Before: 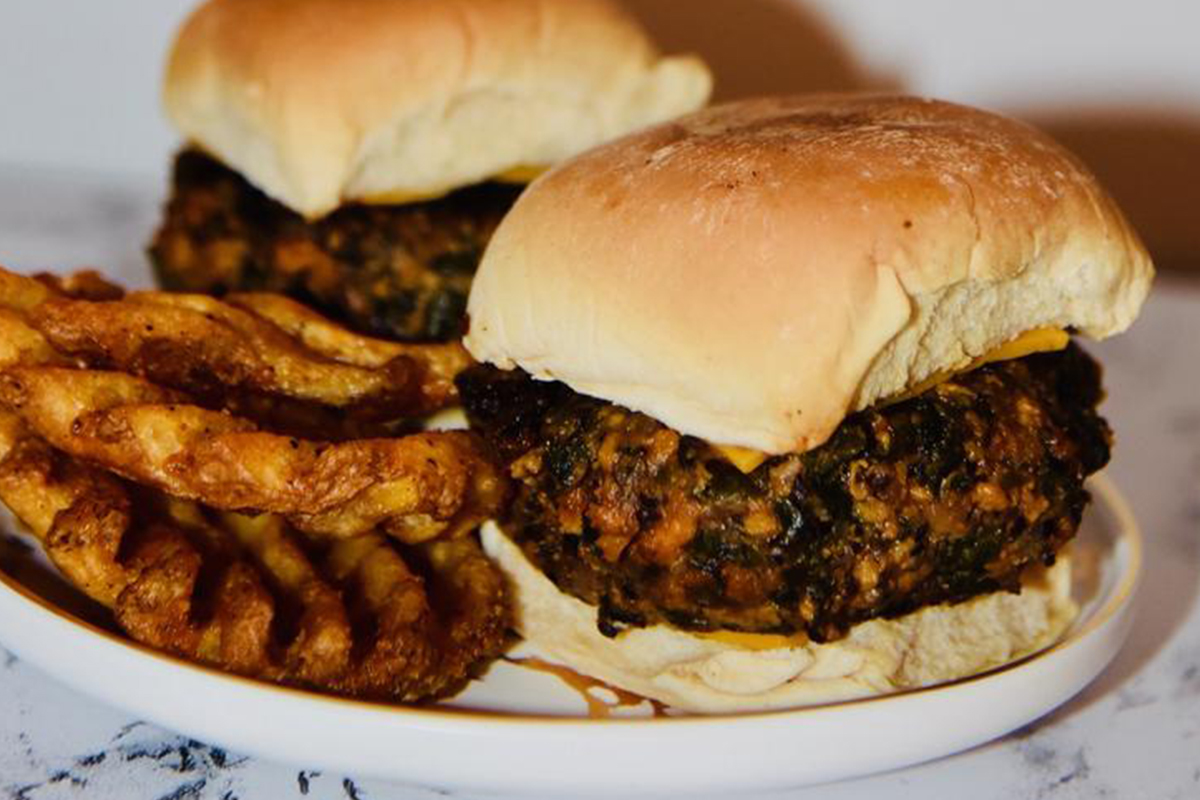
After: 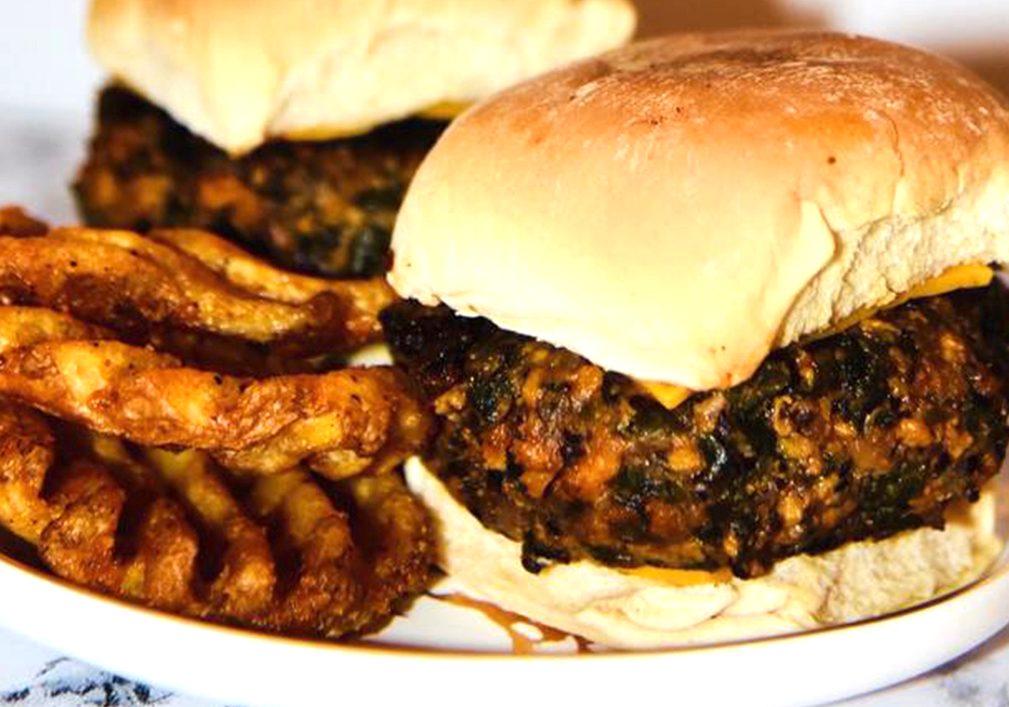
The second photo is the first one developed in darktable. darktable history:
exposure: exposure 0.824 EV, compensate exposure bias true, compensate highlight preservation false
crop: left 6.348%, top 8.063%, right 9.53%, bottom 3.536%
